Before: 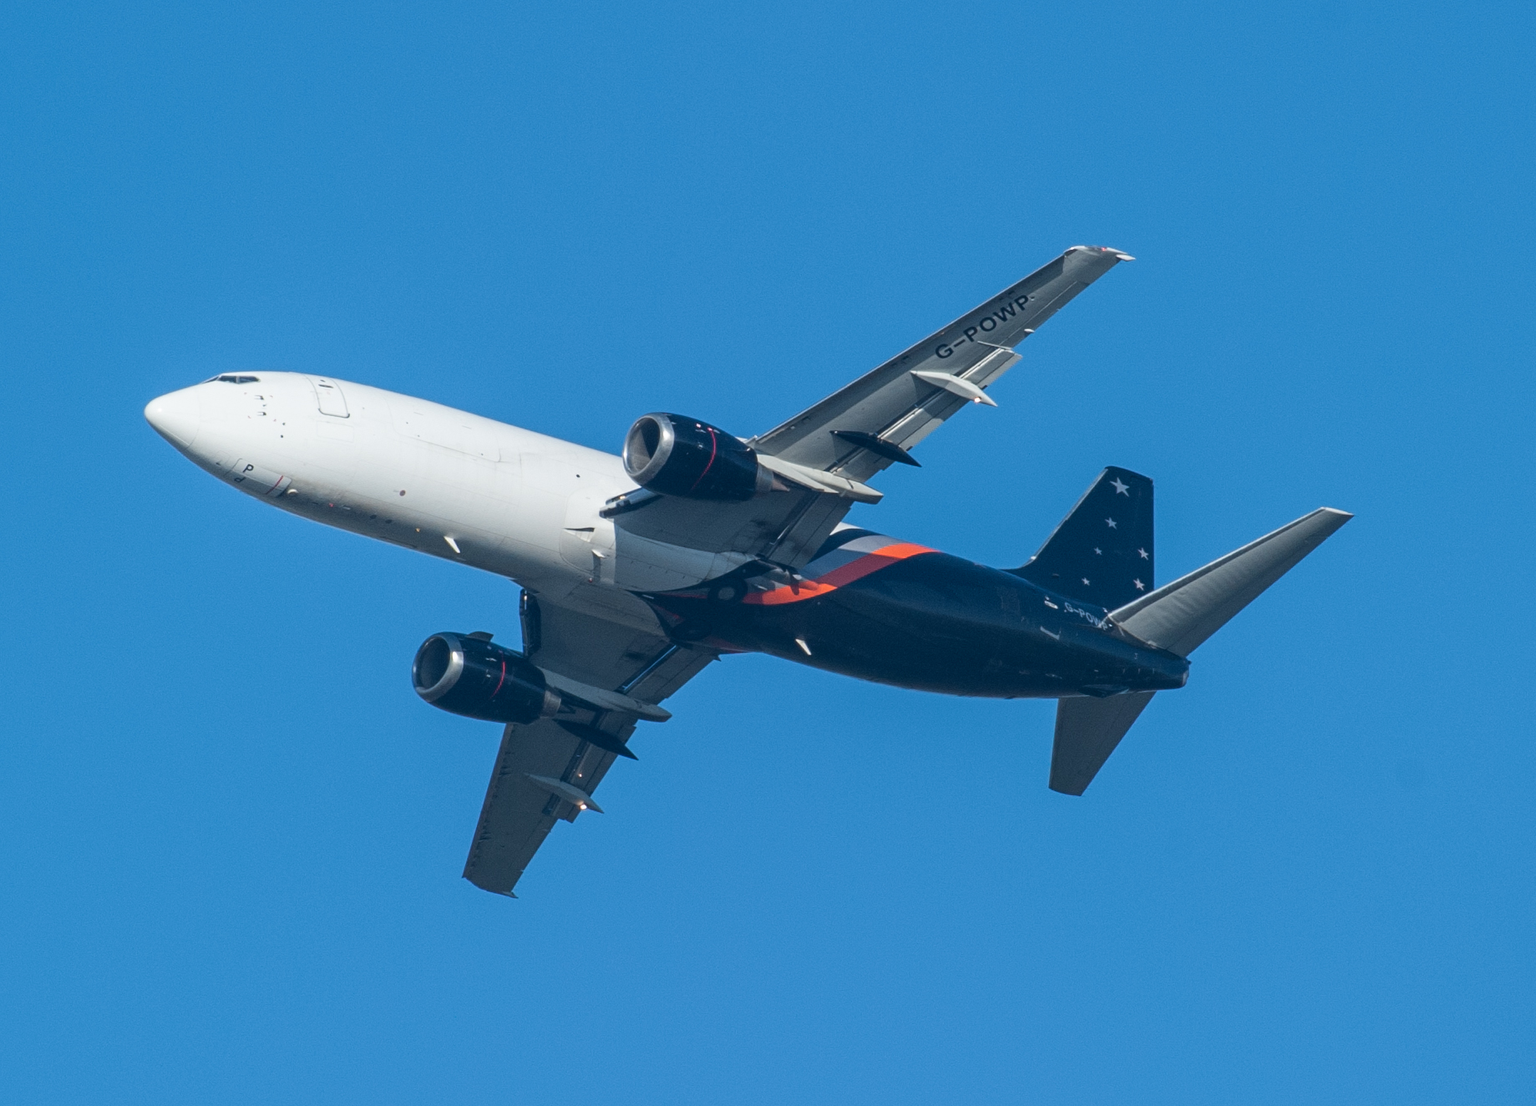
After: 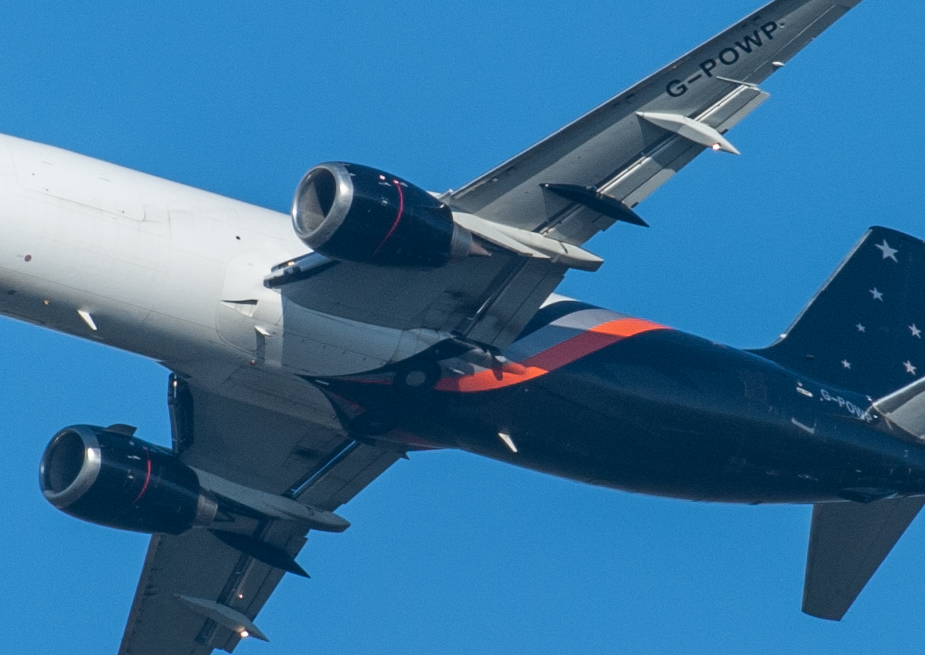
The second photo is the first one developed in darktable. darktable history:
crop: left 24.735%, top 25.088%, right 24.914%, bottom 25.392%
